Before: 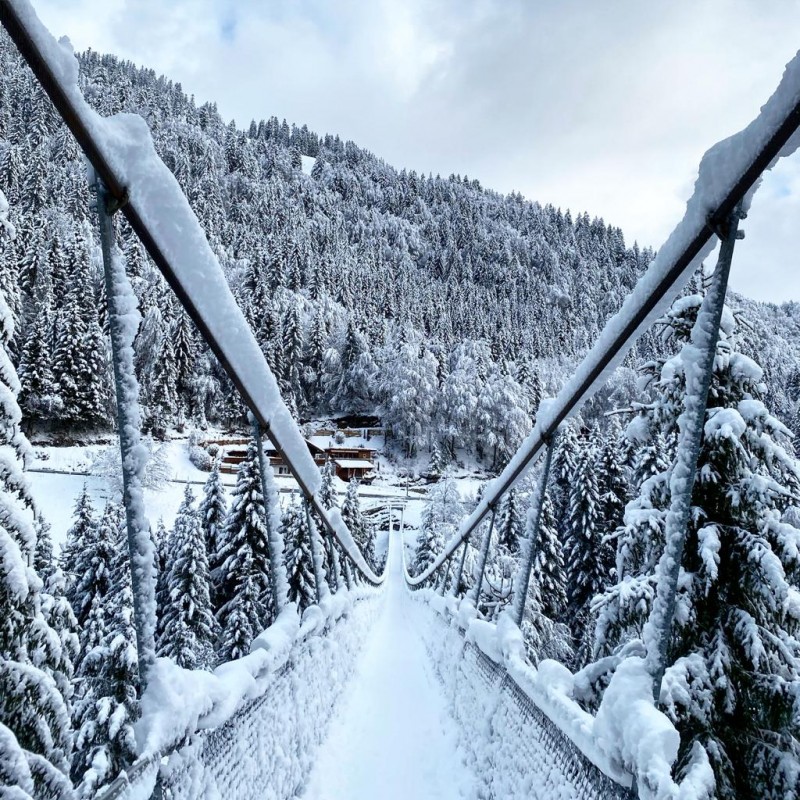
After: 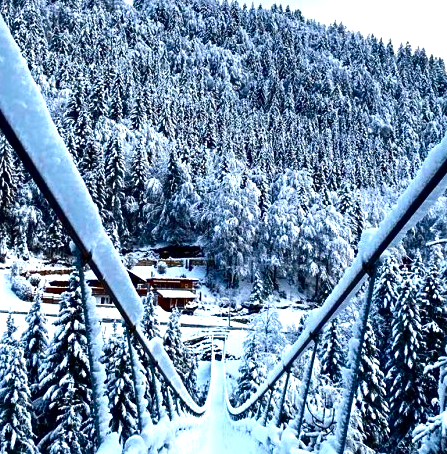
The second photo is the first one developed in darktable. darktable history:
crop and rotate: left 22.286%, top 21.477%, right 21.753%, bottom 21.74%
sharpen: amount 0.217
haze removal: compatibility mode true, adaptive false
exposure: exposure 0.692 EV, compensate highlight preservation false
color zones: curves: ch0 [(0, 0.444) (0.143, 0.442) (0.286, 0.441) (0.429, 0.441) (0.571, 0.441) (0.714, 0.441) (0.857, 0.442) (1, 0.444)]
color correction: highlights b* -0.027, saturation 1.34
contrast brightness saturation: contrast 0.126, brightness -0.236, saturation 0.141
